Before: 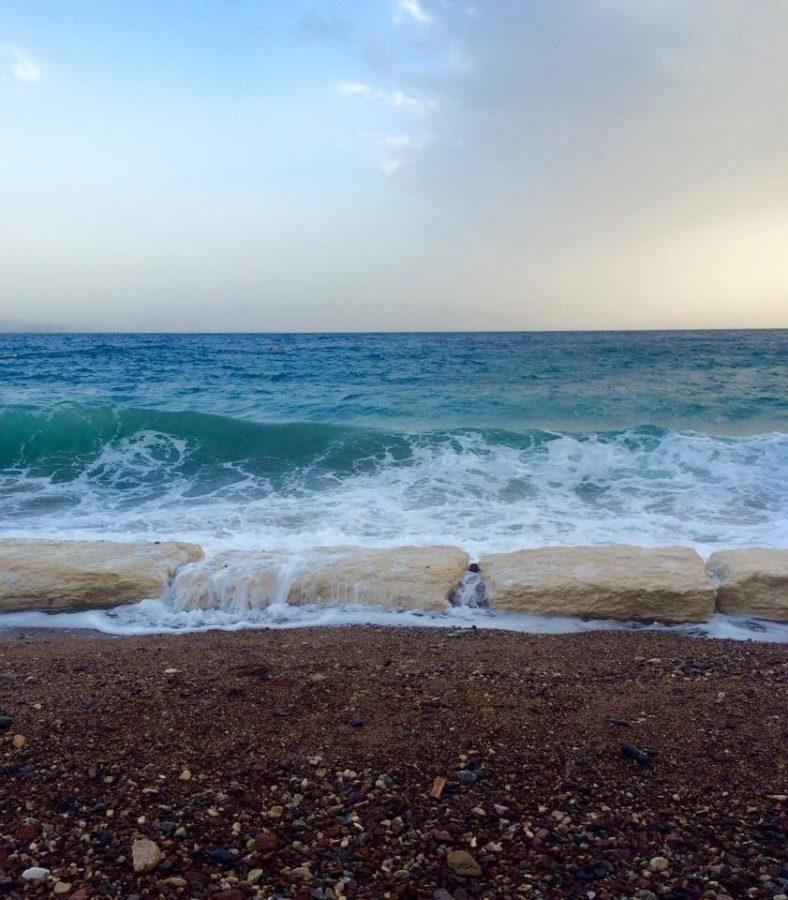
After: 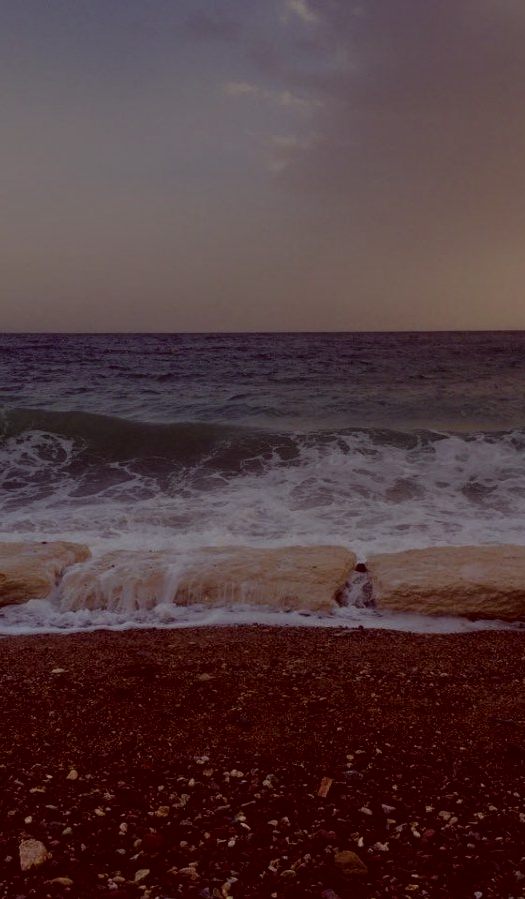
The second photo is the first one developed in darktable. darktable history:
crop and rotate: left 14.385%, right 18.948%
exposure: exposure -2.446 EV, compensate highlight preservation false
shadows and highlights: white point adjustment -3.64, highlights -63.34, highlights color adjustment 42%, soften with gaussian
local contrast: on, module defaults
color correction: highlights a* -7.23, highlights b* -0.161, shadows a* 20.08, shadows b* 11.73
